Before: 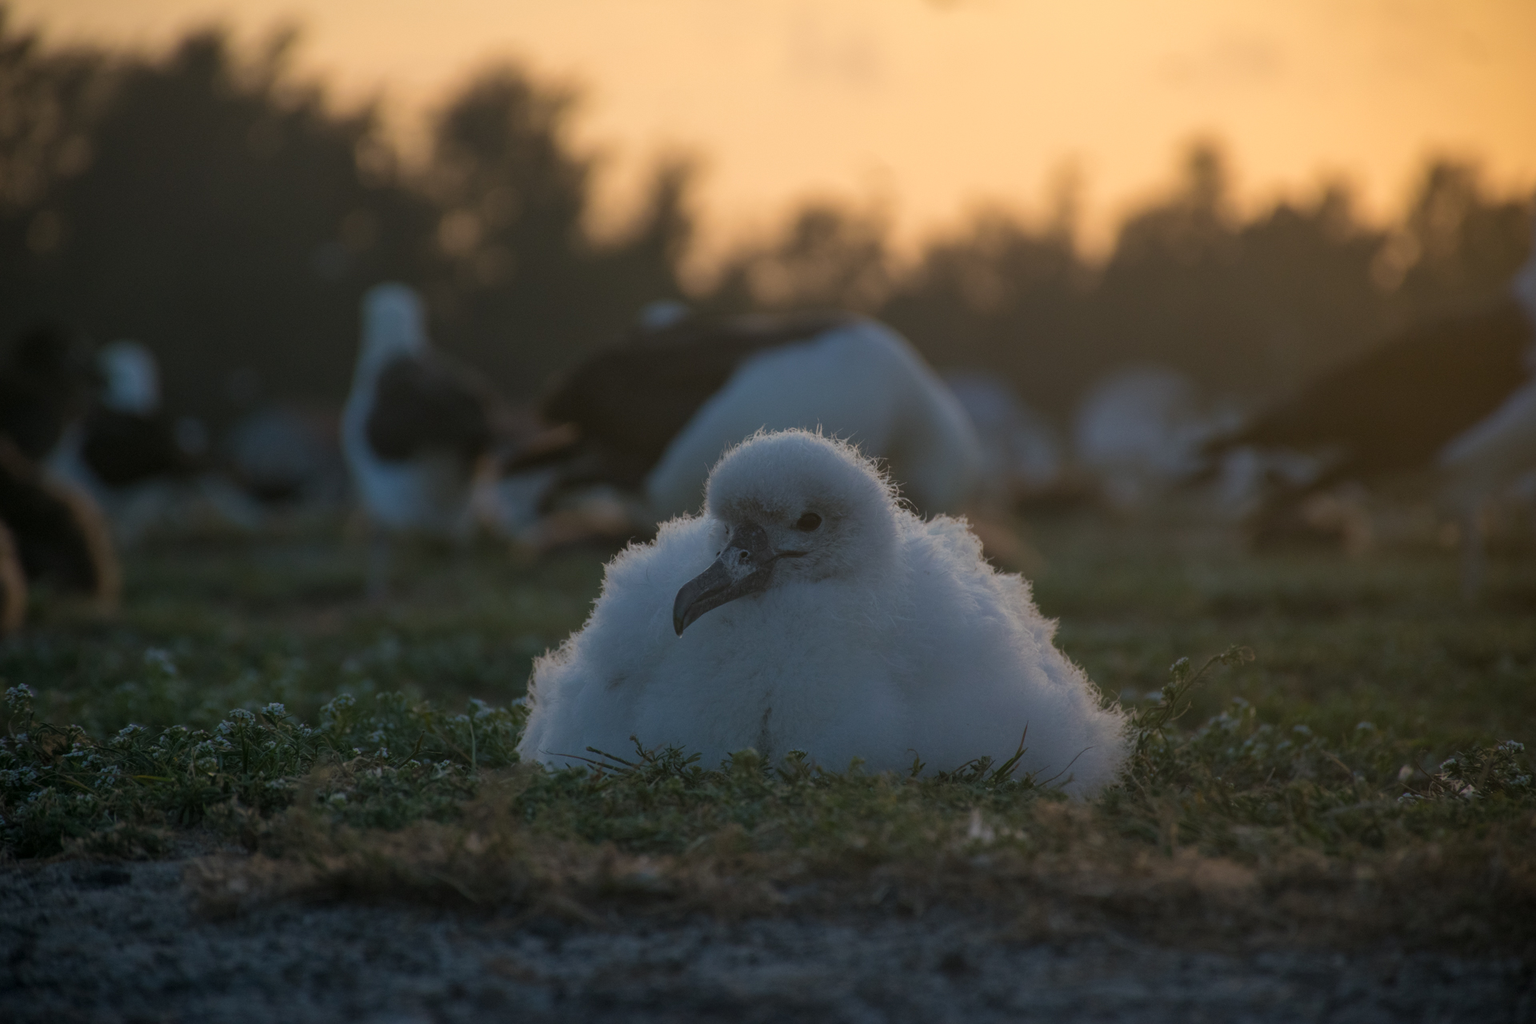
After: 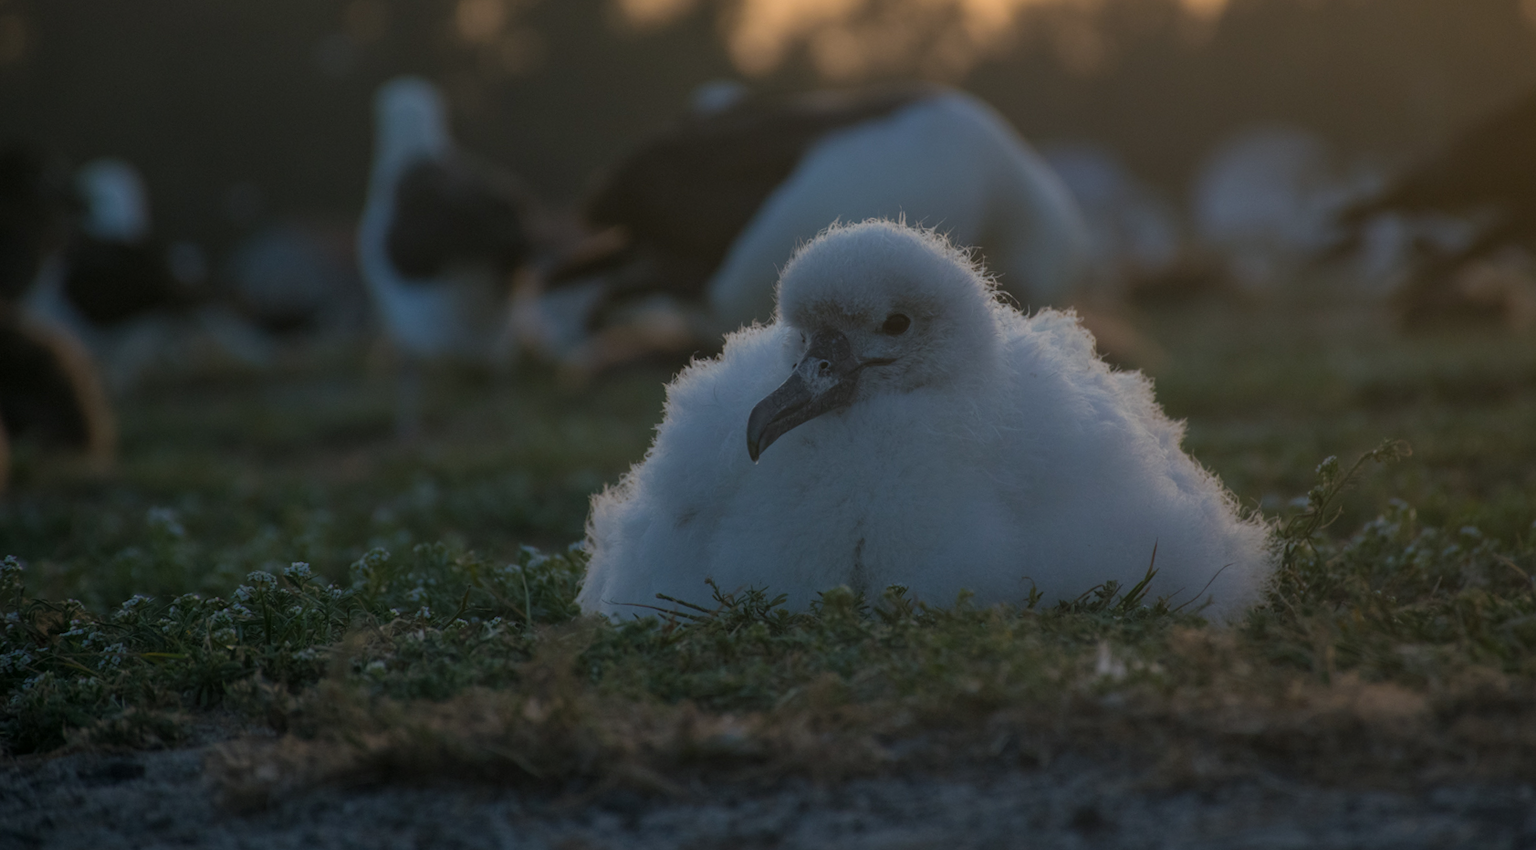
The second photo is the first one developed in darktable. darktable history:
rotate and perspective: rotation -3°, crop left 0.031, crop right 0.968, crop top 0.07, crop bottom 0.93
crop: top 20.916%, right 9.437%, bottom 0.316%
white balance: red 0.986, blue 1.01
